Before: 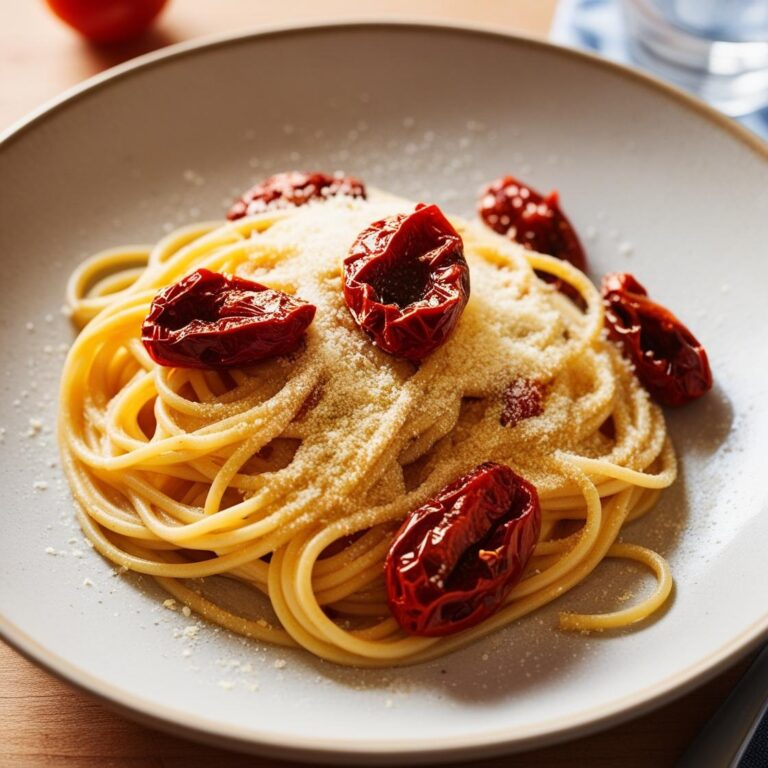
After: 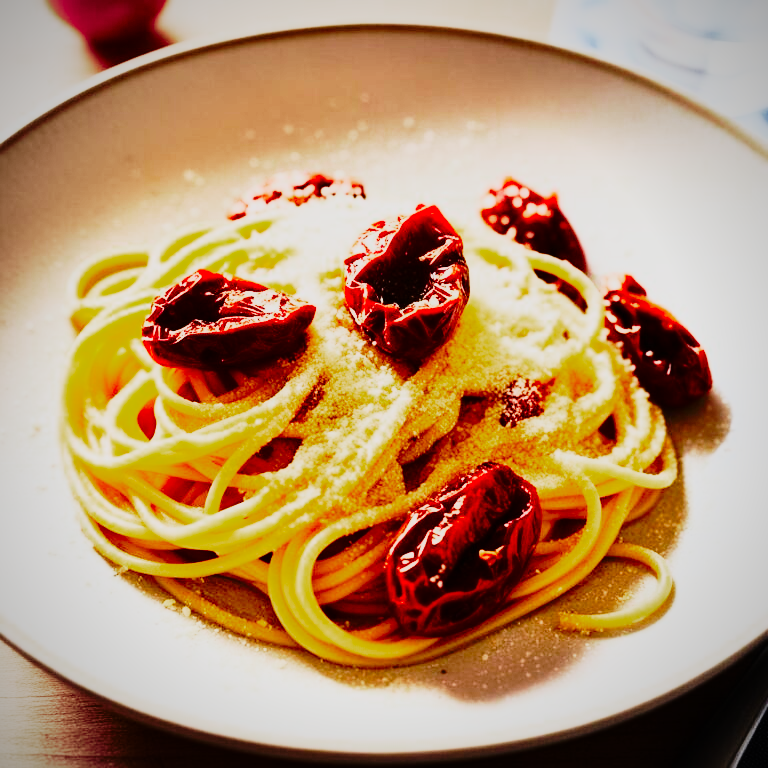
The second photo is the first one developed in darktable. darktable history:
base curve: curves: ch0 [(0, 0) (0.028, 0.03) (0.121, 0.232) (0.46, 0.748) (0.859, 0.968) (1, 1)], preserve colors none
color zones: curves: ch0 [(0, 0.425) (0.143, 0.422) (0.286, 0.42) (0.429, 0.419) (0.571, 0.419) (0.714, 0.42) (0.857, 0.422) (1, 0.425)]; ch1 [(0, 0.666) (0.143, 0.669) (0.286, 0.671) (0.429, 0.67) (0.571, 0.67) (0.714, 0.67) (0.857, 0.67) (1, 0.666)]
vignetting: fall-off radius 60.92%
shadows and highlights: radius 121.13, shadows 21.4, white point adjustment -9.72, highlights -14.39, soften with gaussian
rgb curve: curves: ch0 [(0, 0) (0.21, 0.15) (0.24, 0.21) (0.5, 0.75) (0.75, 0.96) (0.89, 0.99) (1, 1)]; ch1 [(0, 0.02) (0.21, 0.13) (0.25, 0.2) (0.5, 0.67) (0.75, 0.9) (0.89, 0.97) (1, 1)]; ch2 [(0, 0.02) (0.21, 0.13) (0.25, 0.2) (0.5, 0.67) (0.75, 0.9) (0.89, 0.97) (1, 1)], compensate middle gray true
